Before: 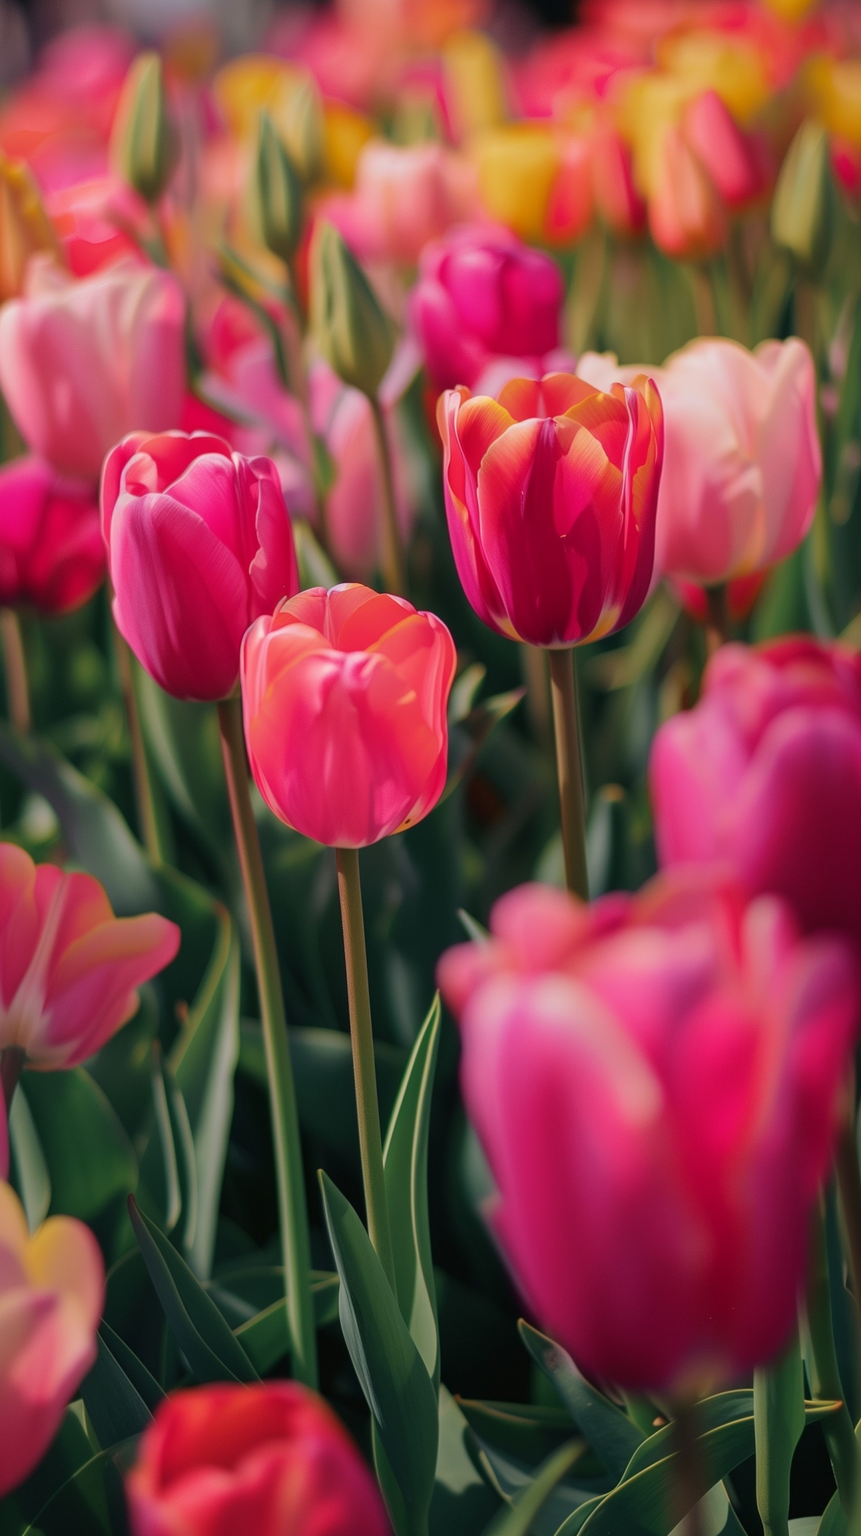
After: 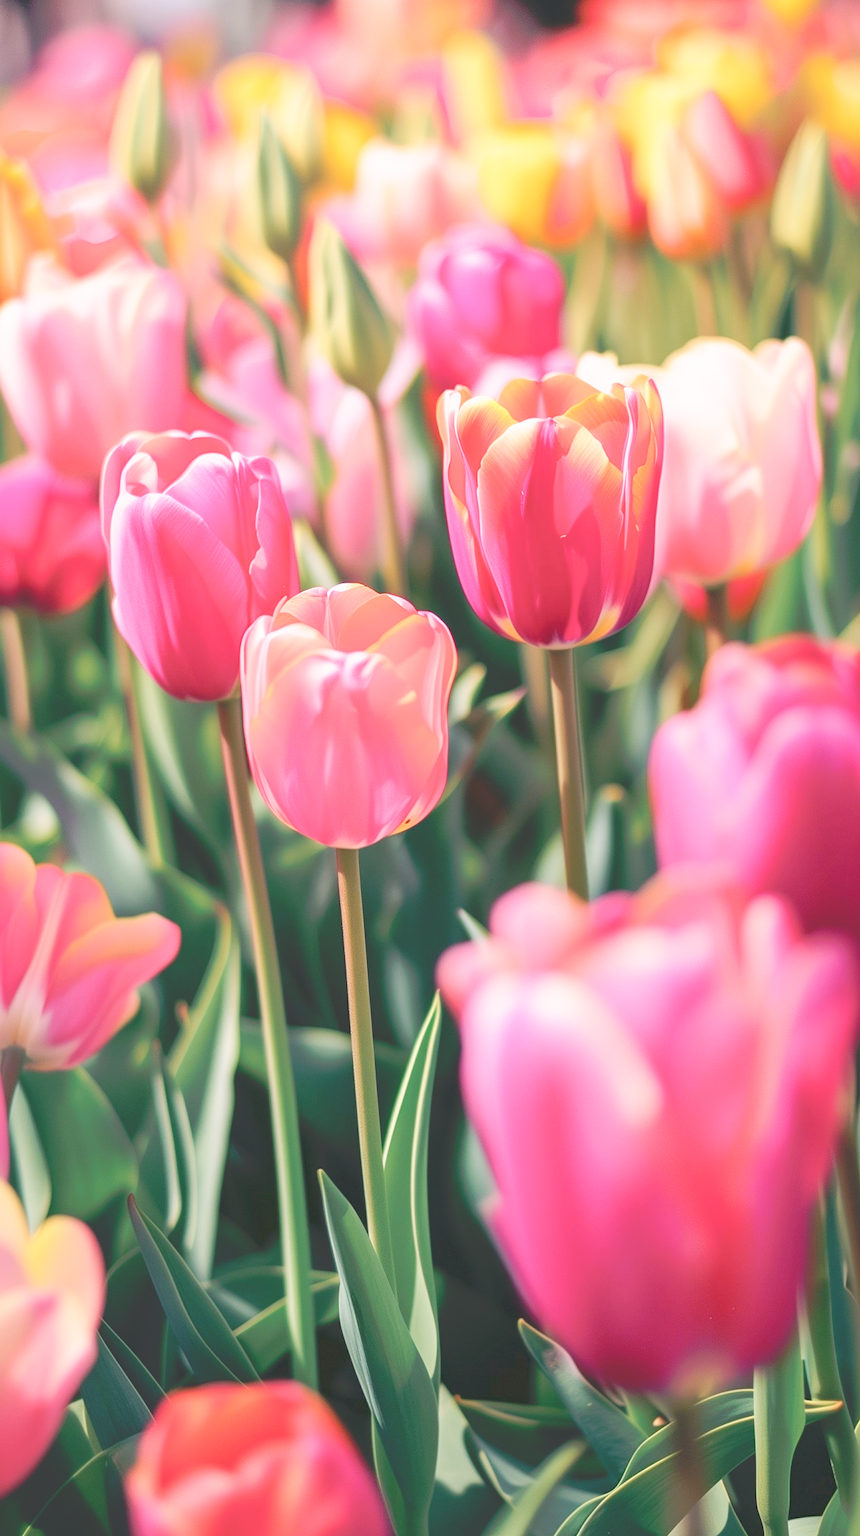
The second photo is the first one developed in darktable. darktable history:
levels: mode automatic
tone curve: curves: ch0 [(0, 0) (0.003, 0.195) (0.011, 0.161) (0.025, 0.21) (0.044, 0.24) (0.069, 0.254) (0.1, 0.283) (0.136, 0.347) (0.177, 0.412) (0.224, 0.455) (0.277, 0.531) (0.335, 0.606) (0.399, 0.679) (0.468, 0.748) (0.543, 0.814) (0.623, 0.876) (0.709, 0.927) (0.801, 0.949) (0.898, 0.962) (1, 1)], preserve colors none
